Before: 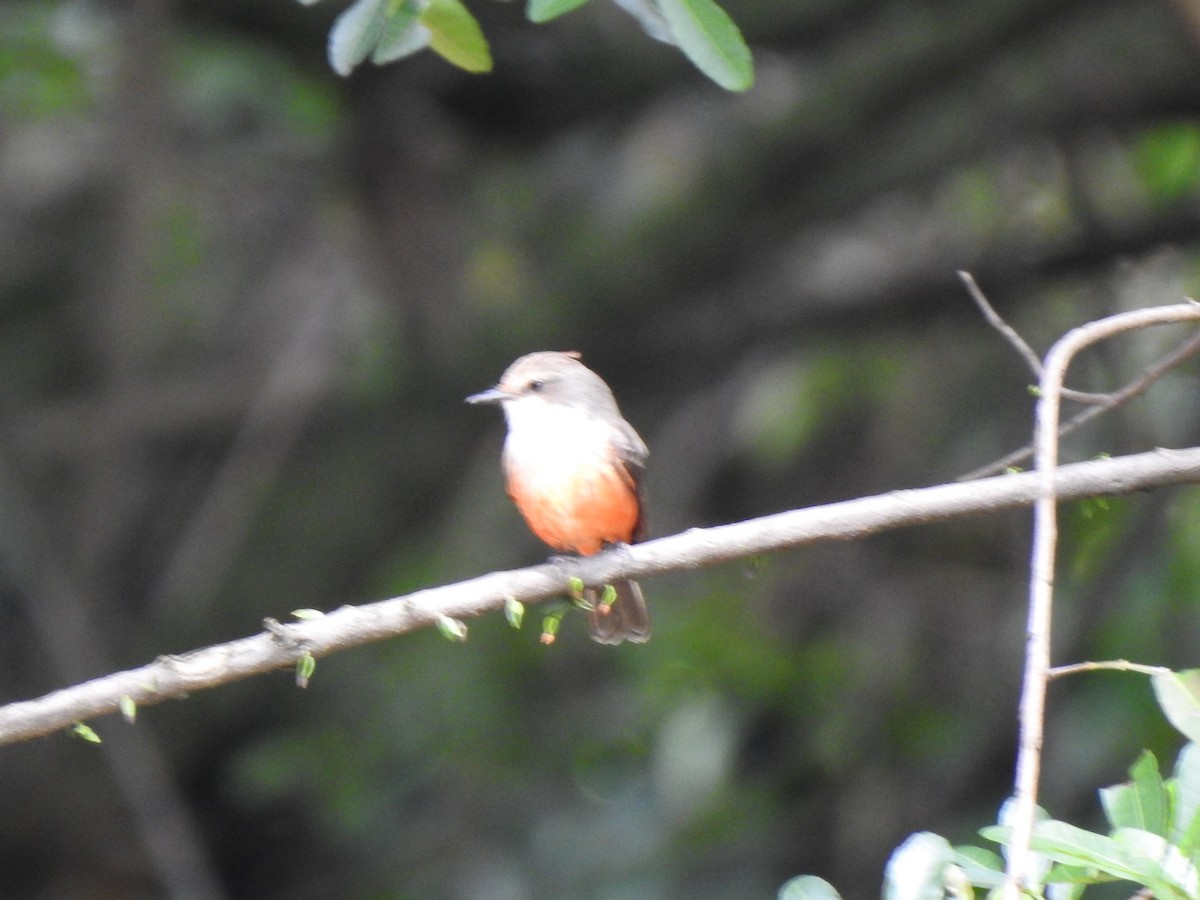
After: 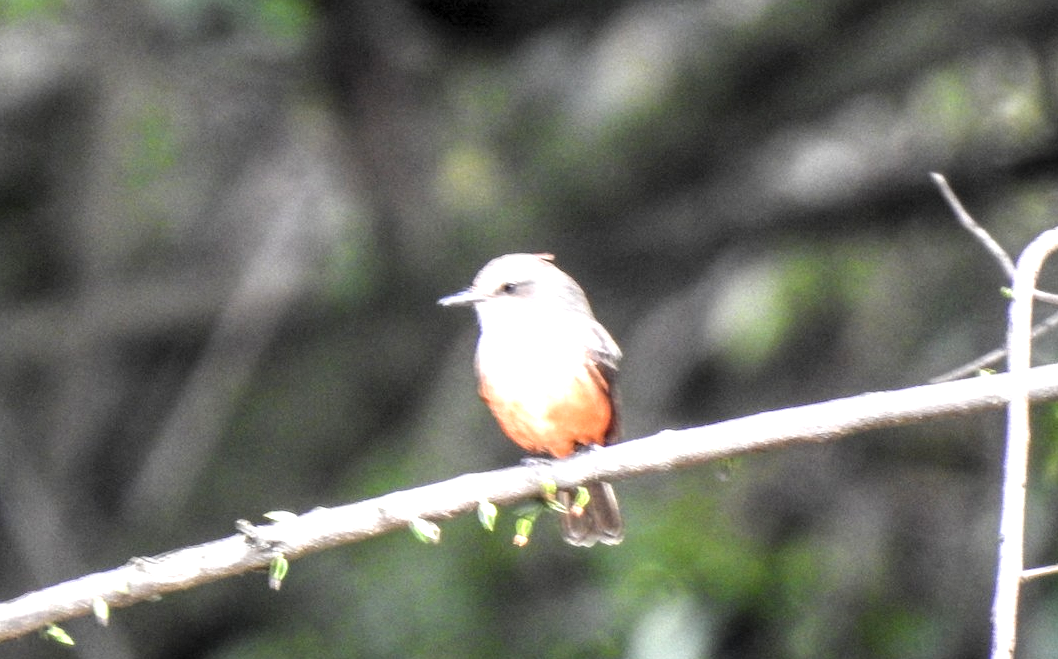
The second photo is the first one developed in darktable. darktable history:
crop and rotate: left 2.33%, top 10.993%, right 9.424%, bottom 15.685%
sharpen: radius 2.935, amount 0.883, threshold 47.308
local contrast: highlights 1%, shadows 2%, detail 181%
exposure: black level correction 0, exposure 0.5 EV, compensate highlight preservation false
